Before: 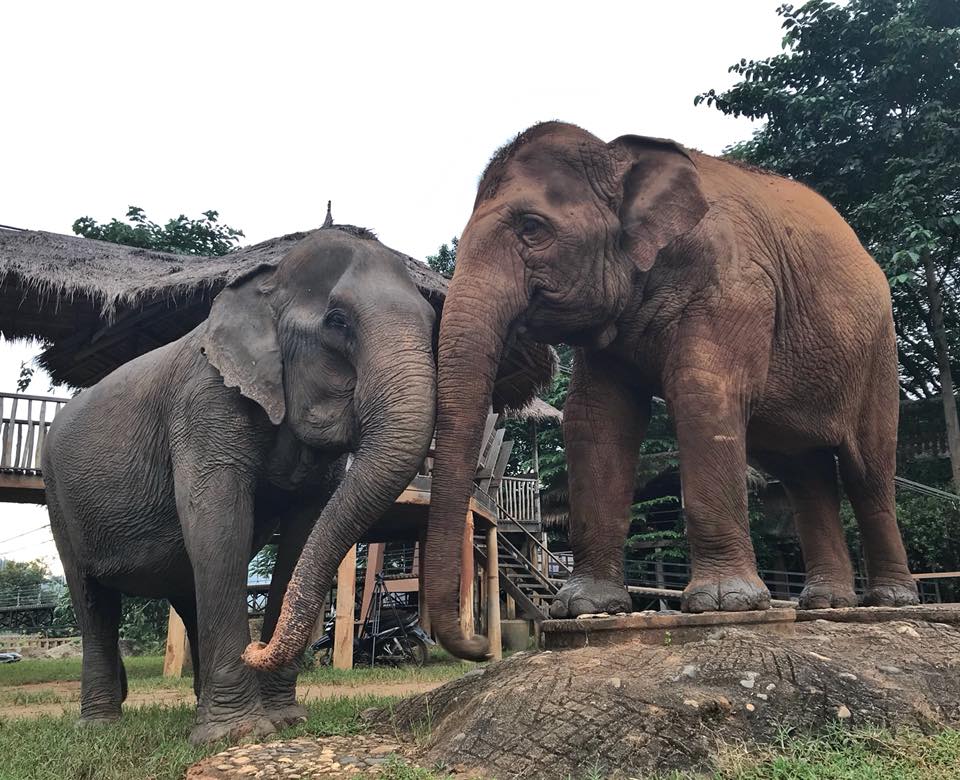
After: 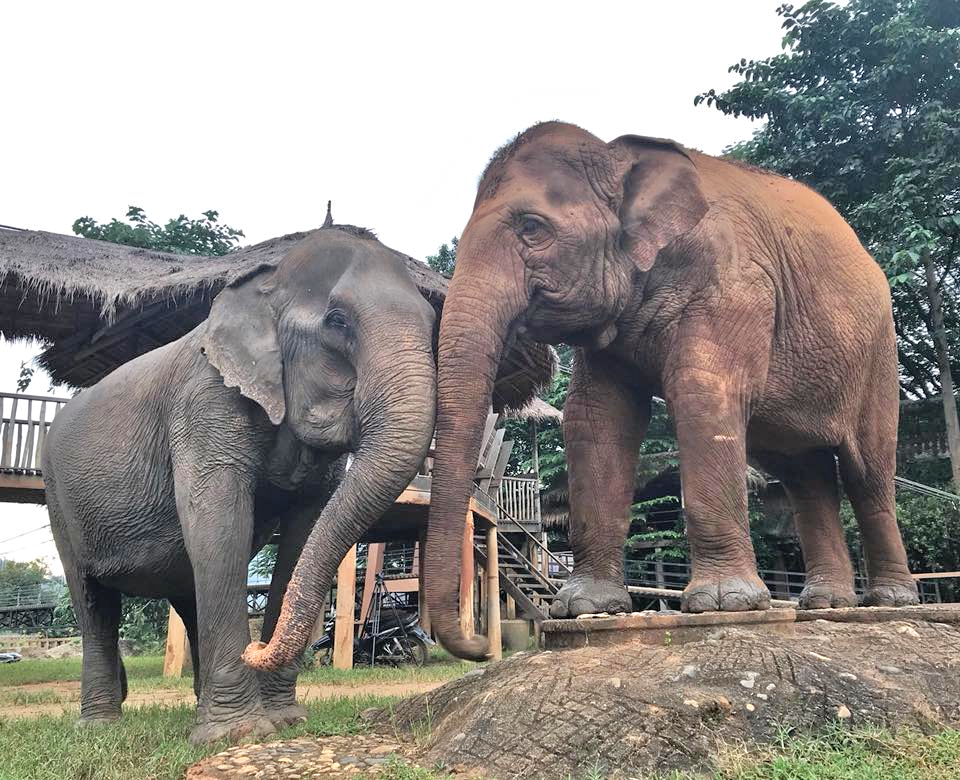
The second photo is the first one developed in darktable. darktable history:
tone equalizer: -7 EV 0.15 EV, -6 EV 0.6 EV, -5 EV 1.15 EV, -4 EV 1.33 EV, -3 EV 1.15 EV, -2 EV 0.6 EV, -1 EV 0.15 EV, mask exposure compensation -0.5 EV
color correction: highlights a* 0.003, highlights b* -0.283
